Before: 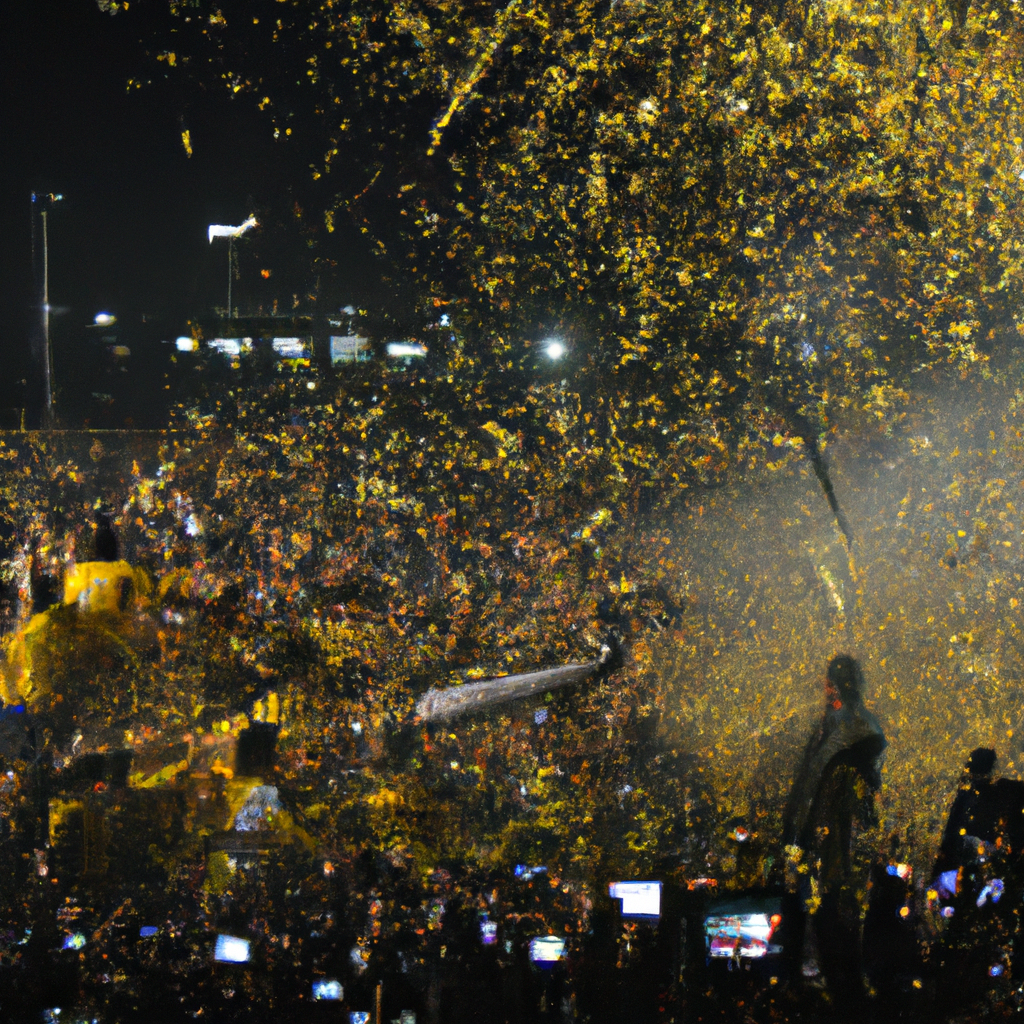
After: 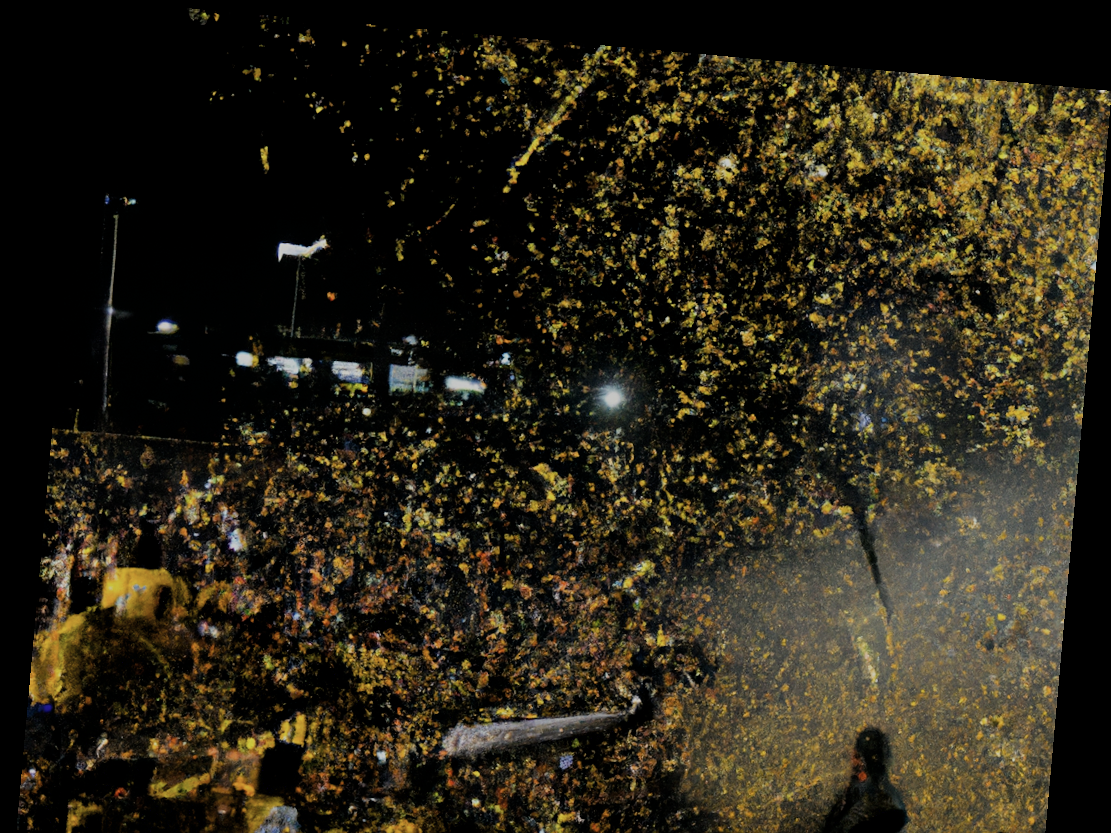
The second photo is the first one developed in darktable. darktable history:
exposure: black level correction 0.011, exposure -0.478 EV, compensate highlight preservation false
contrast brightness saturation: saturation -0.17
filmic rgb: black relative exposure -7.65 EV, white relative exposure 4.56 EV, hardness 3.61, contrast 1.05
crop: bottom 24.988%
rotate and perspective: rotation 5.12°, automatic cropping off
sharpen: amount 0.2
